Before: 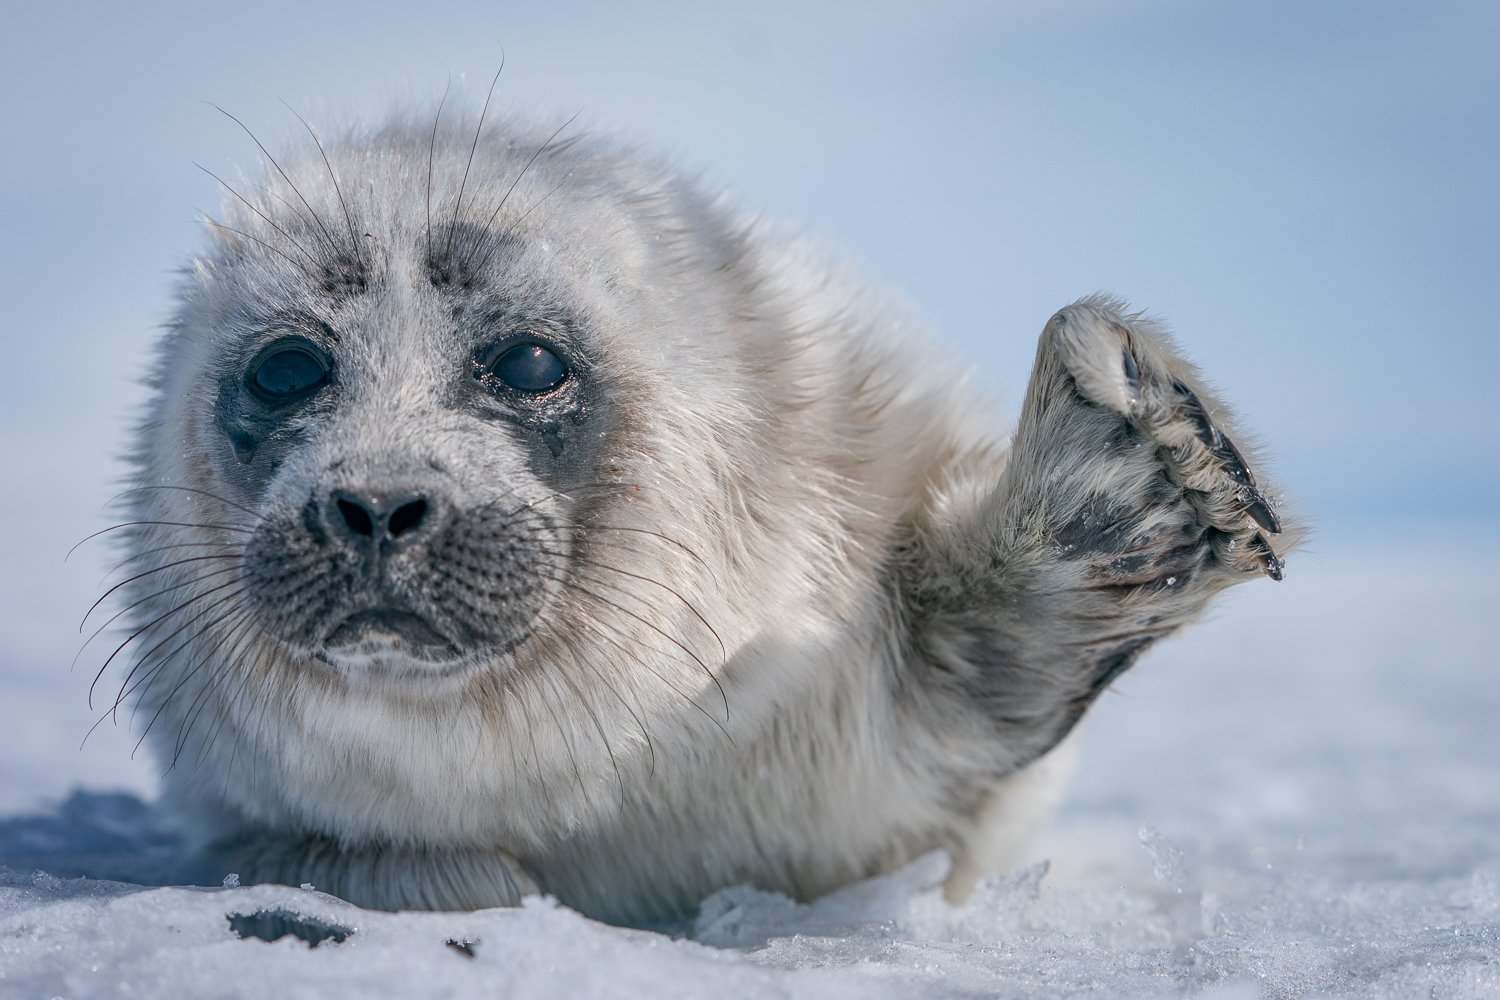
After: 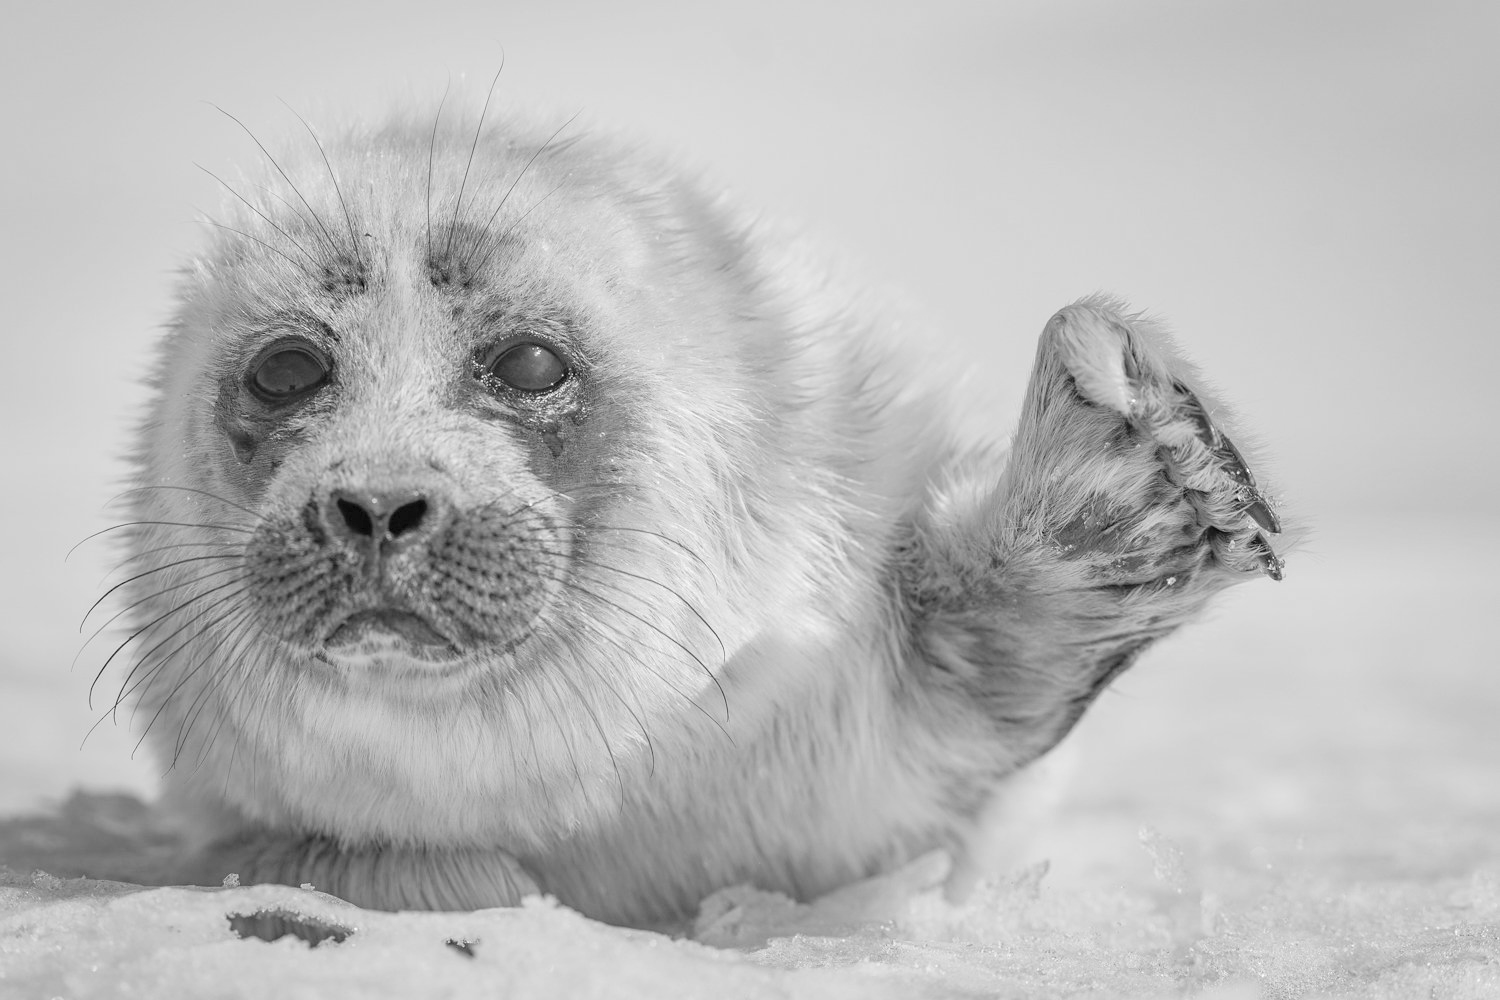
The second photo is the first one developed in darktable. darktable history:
contrast brightness saturation: brightness 0.28
monochrome: on, module defaults
